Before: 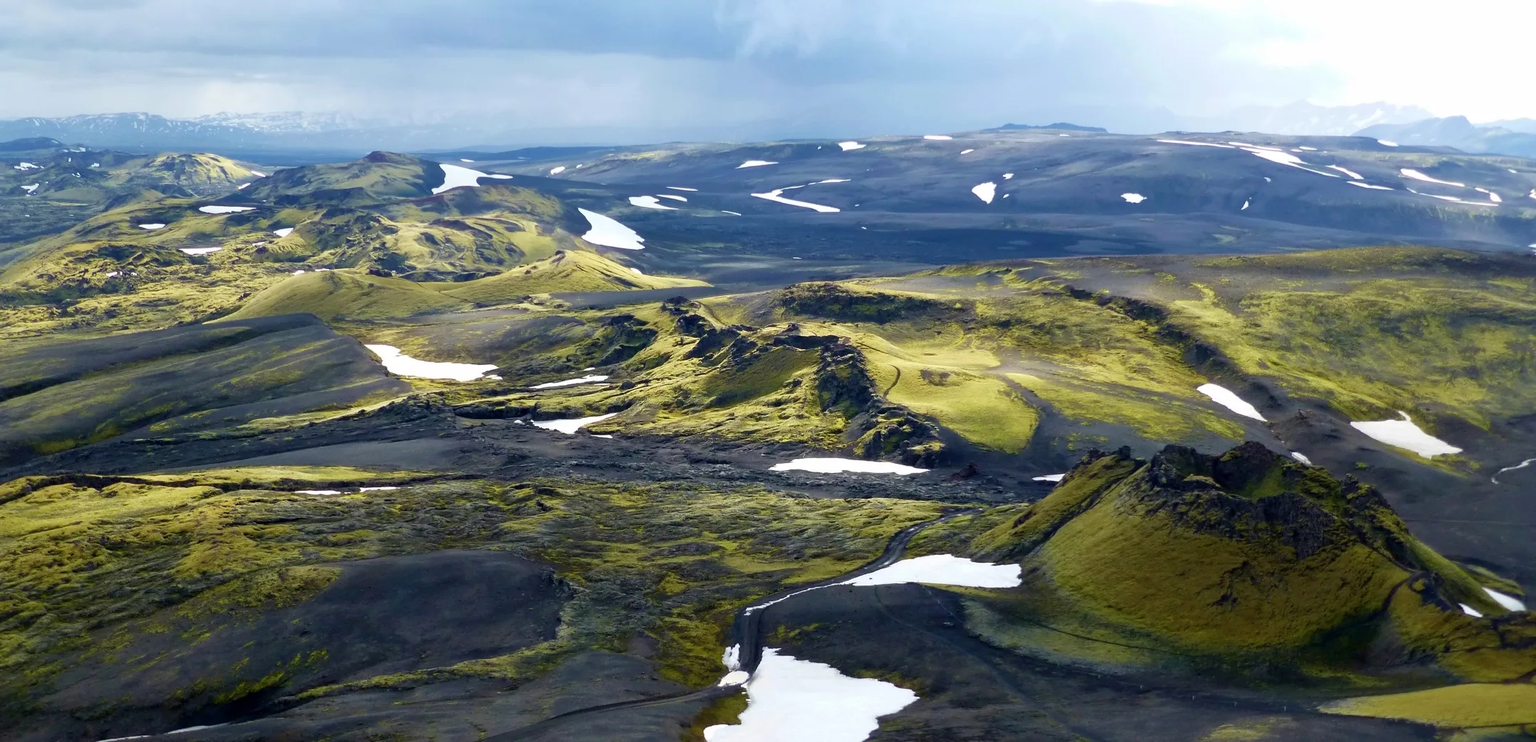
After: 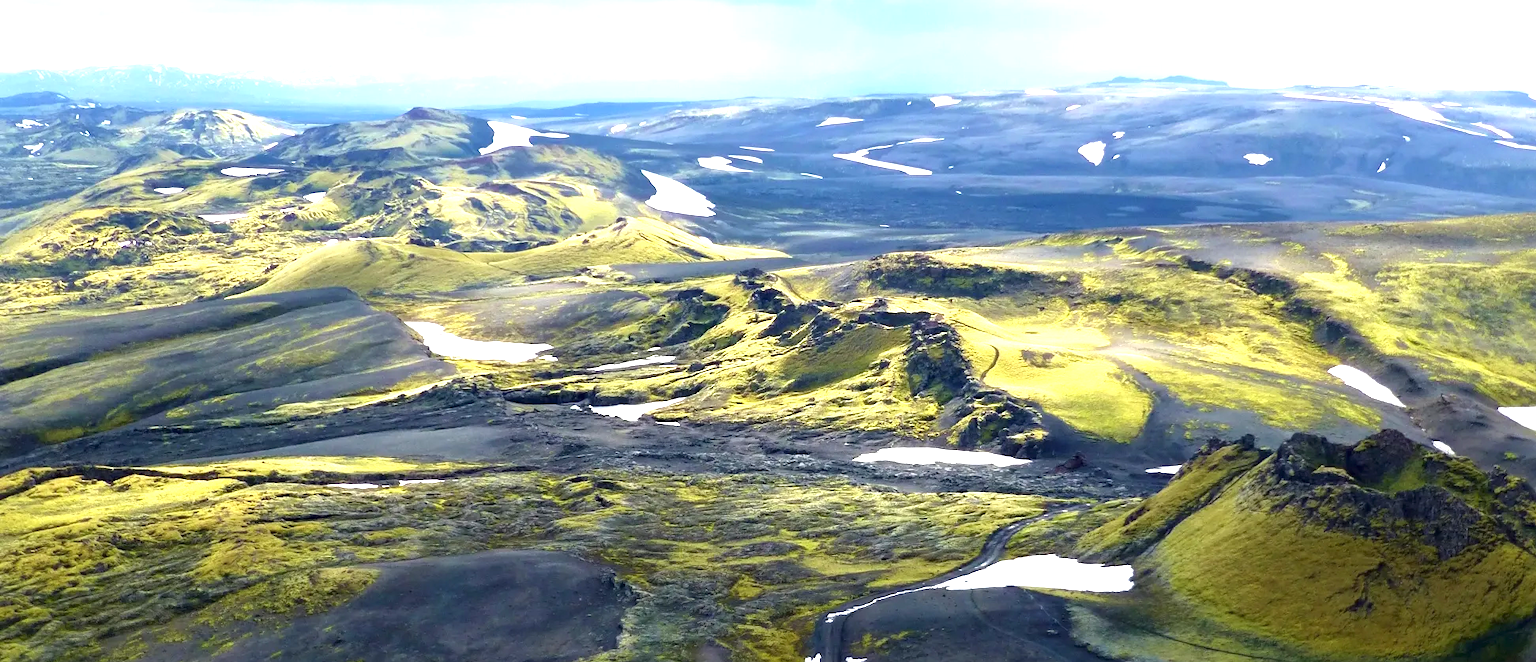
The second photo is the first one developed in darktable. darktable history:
crop: top 7.435%, right 9.851%, bottom 12.041%
exposure: black level correction 0, exposure 1.199 EV, compensate exposure bias true, compensate highlight preservation false
